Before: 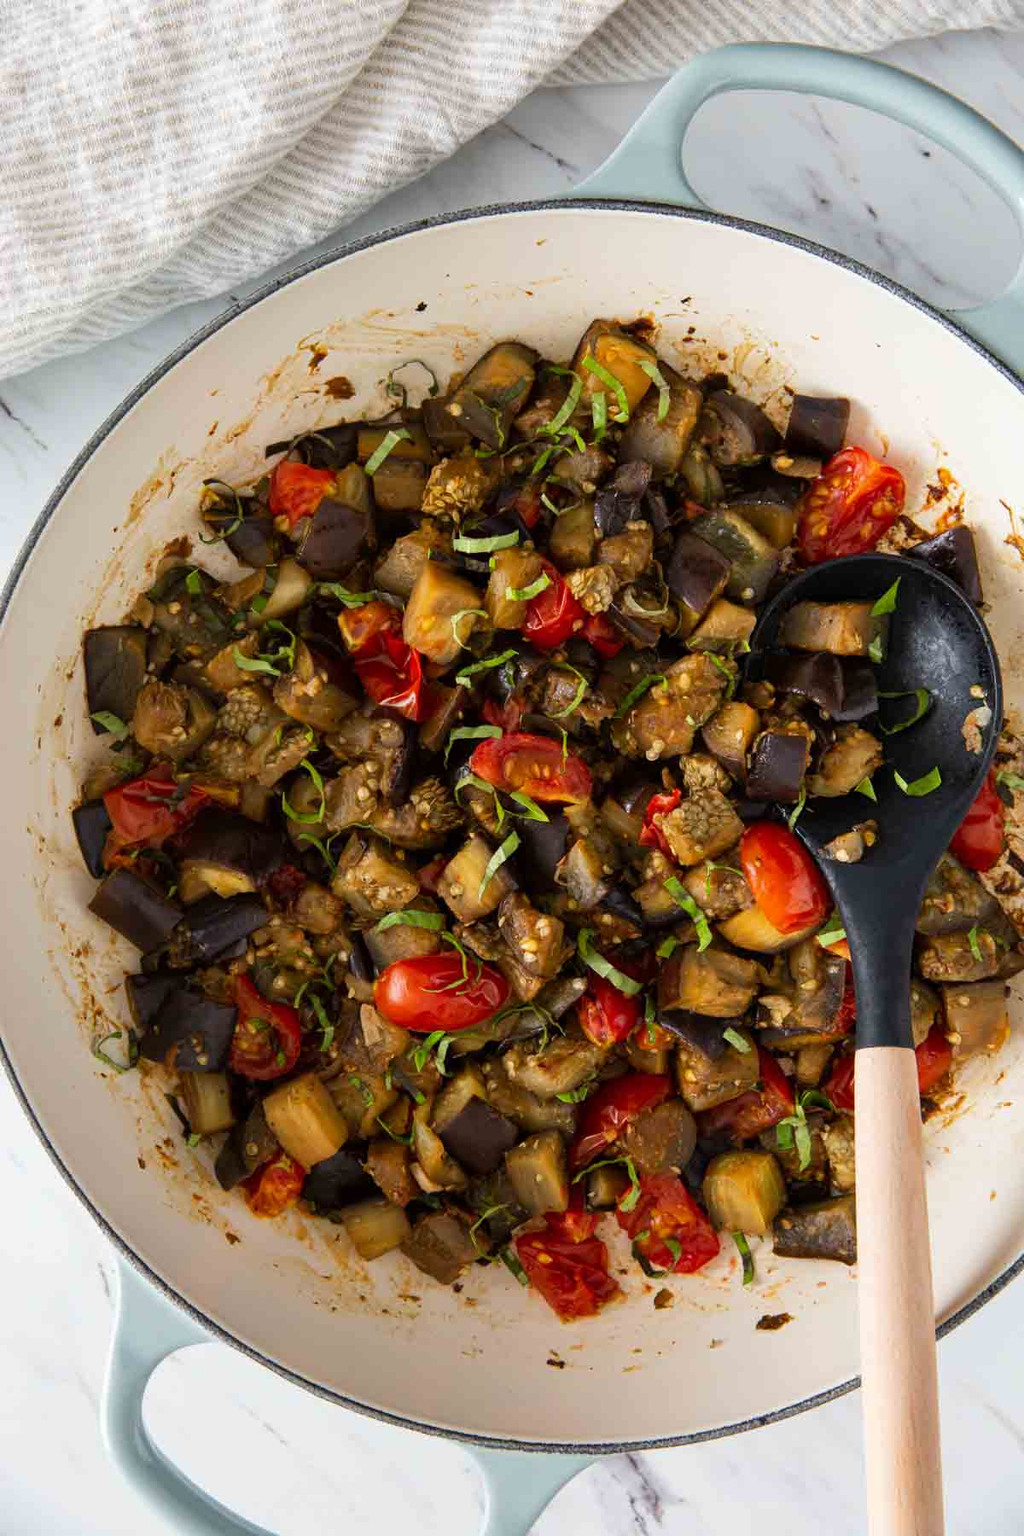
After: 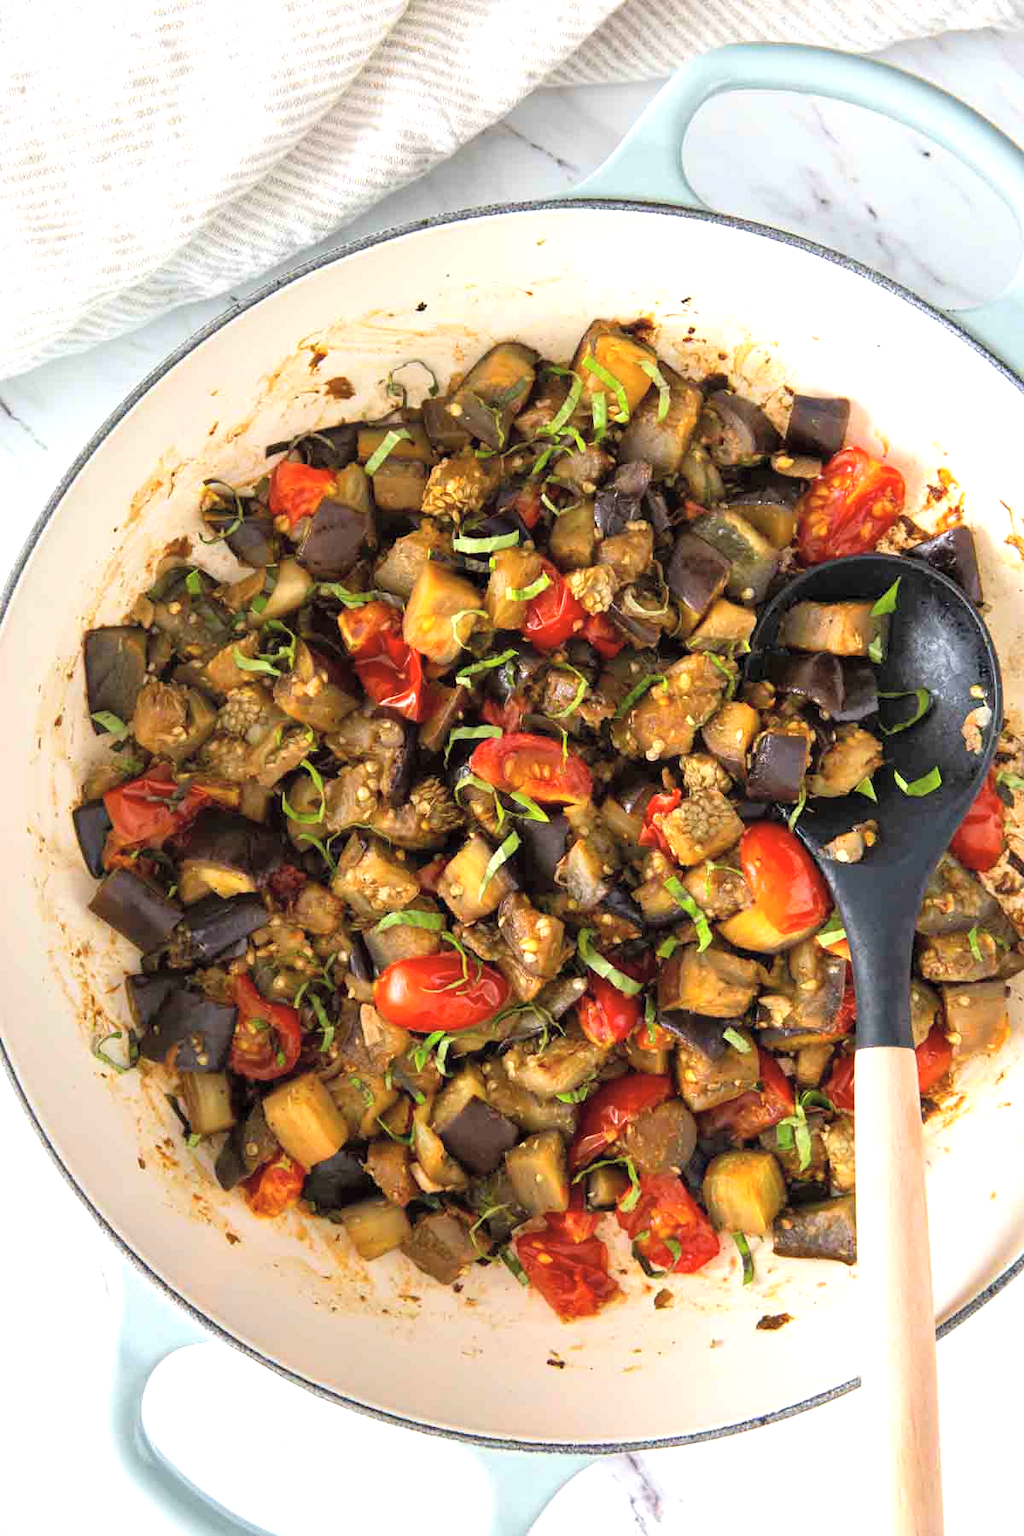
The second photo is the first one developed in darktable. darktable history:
exposure: exposure 0.732 EV, compensate highlight preservation false
contrast brightness saturation: brightness 0.146
